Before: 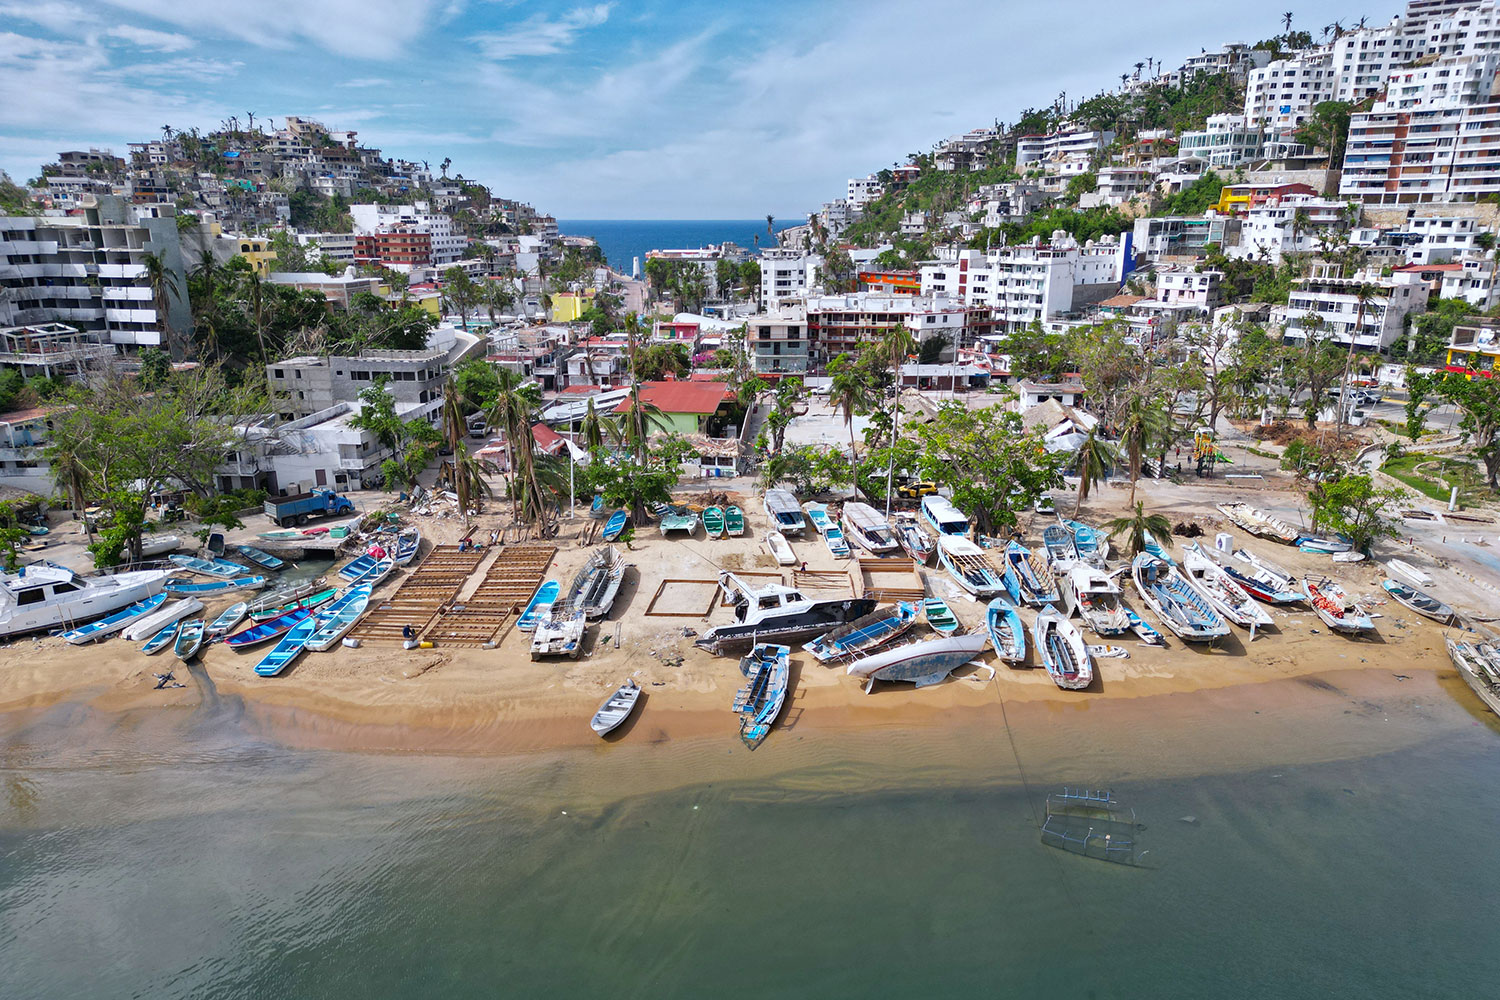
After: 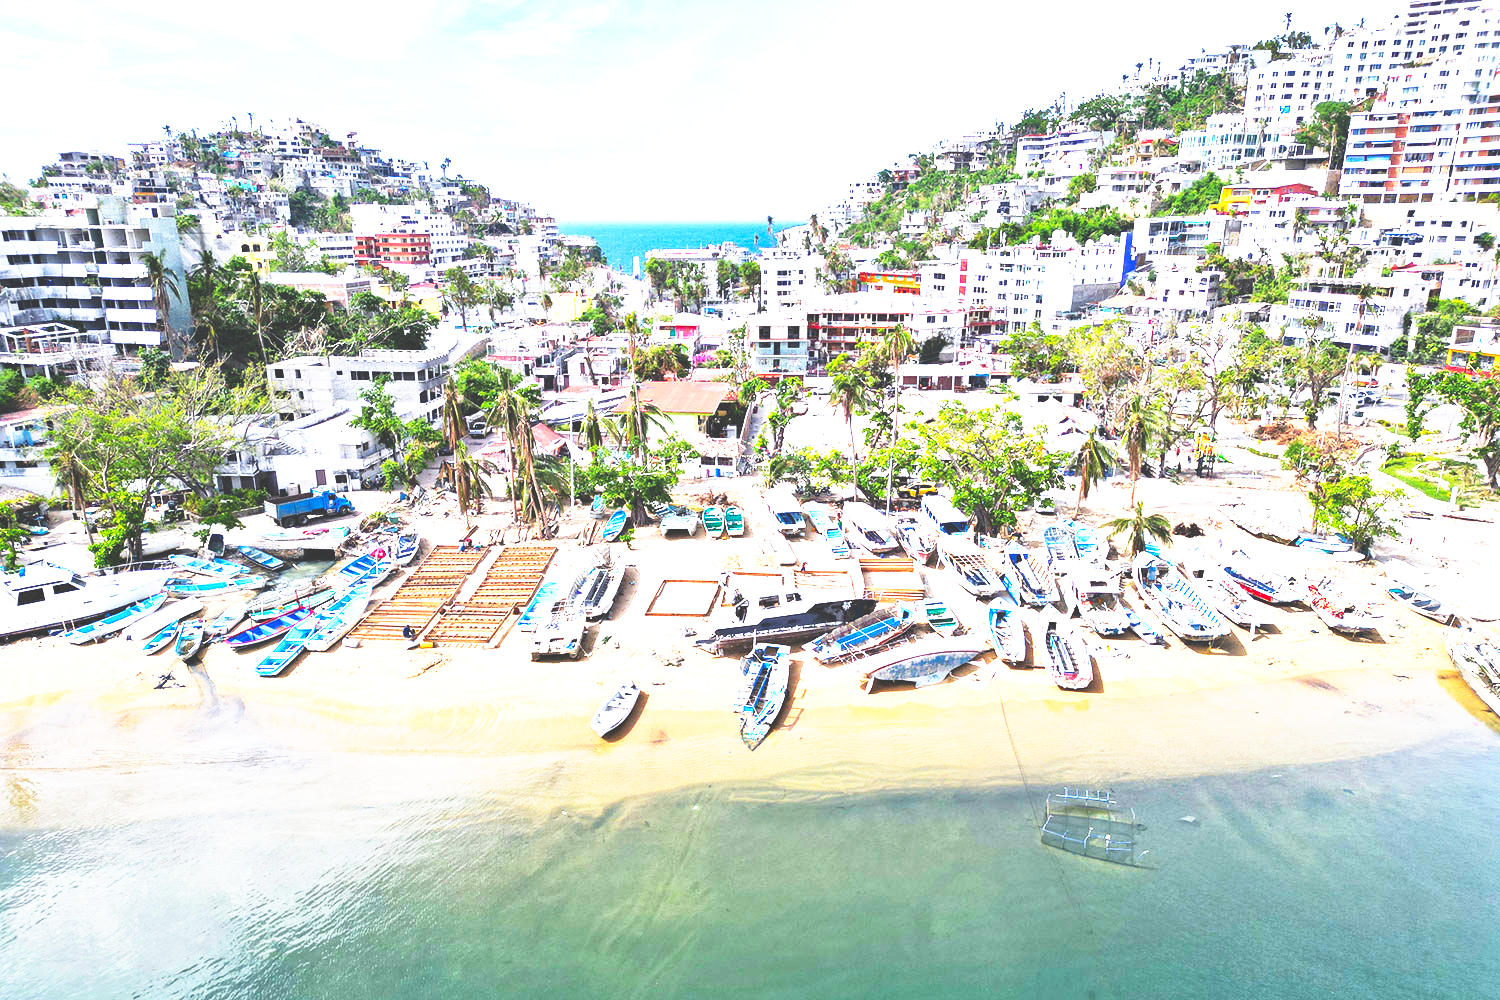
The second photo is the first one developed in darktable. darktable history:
base curve: curves: ch0 [(0, 0.036) (0.007, 0.037) (0.604, 0.887) (1, 1)], preserve colors none
exposure: black level correction 0, exposure 1.6 EV, compensate exposure bias true, compensate highlight preservation false
